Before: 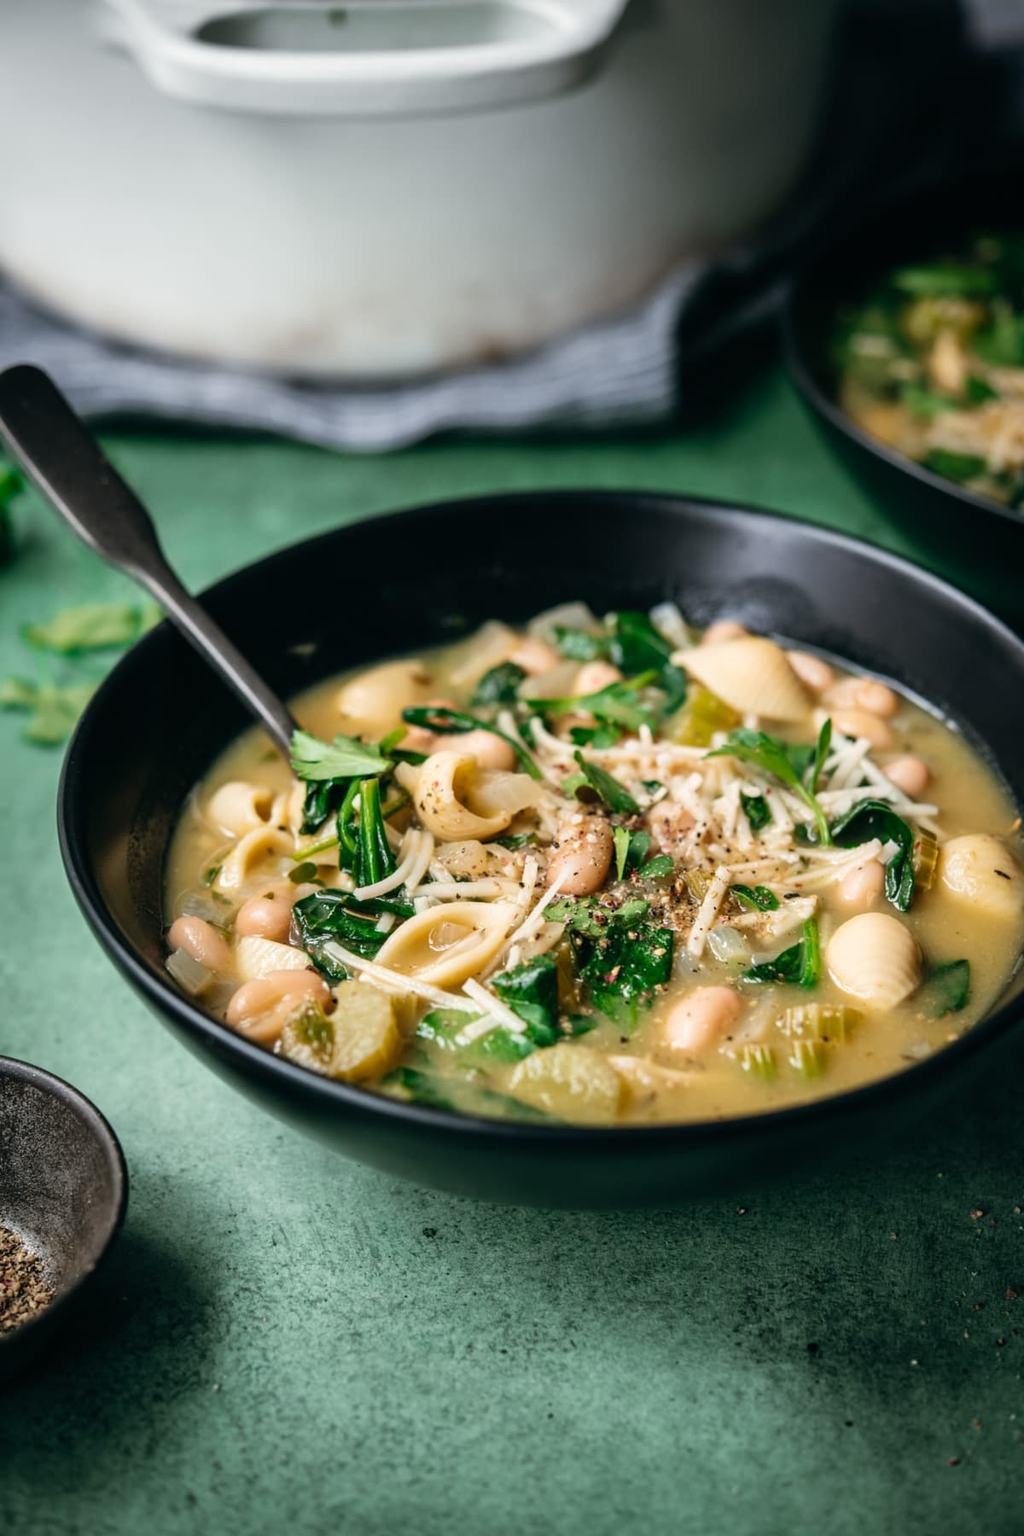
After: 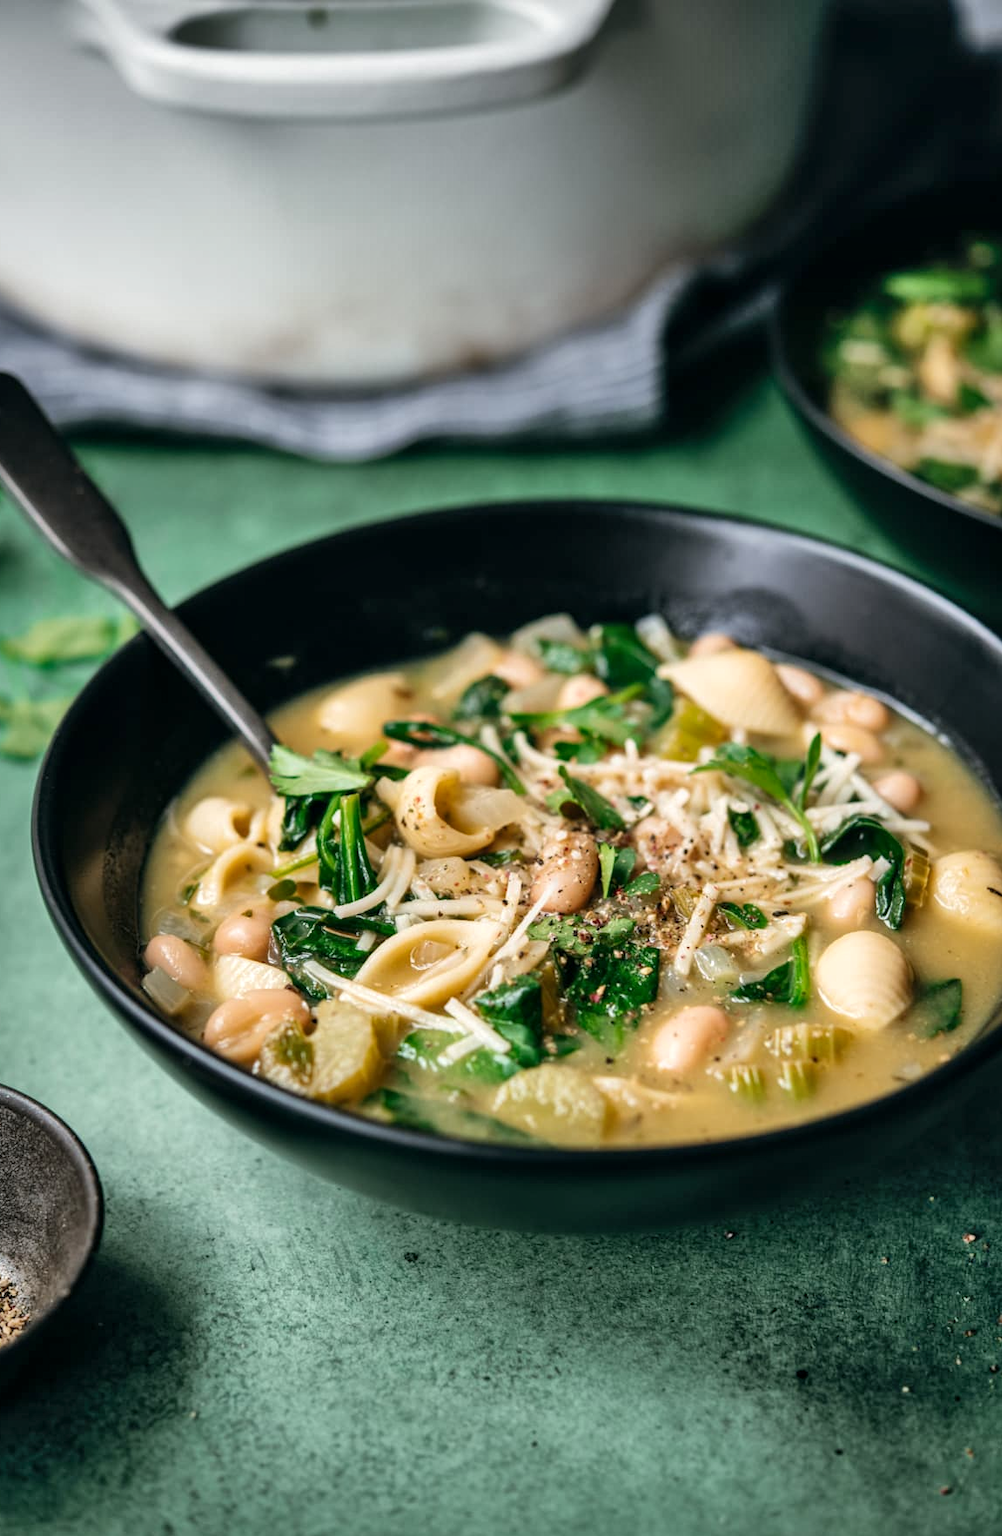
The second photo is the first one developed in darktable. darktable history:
local contrast: highlights 103%, shadows 99%, detail 119%, midtone range 0.2
crop and rotate: left 2.664%, right 1.319%, bottom 1.921%
shadows and highlights: shadows 61.06, highlights color adjustment 73.39%, soften with gaussian
